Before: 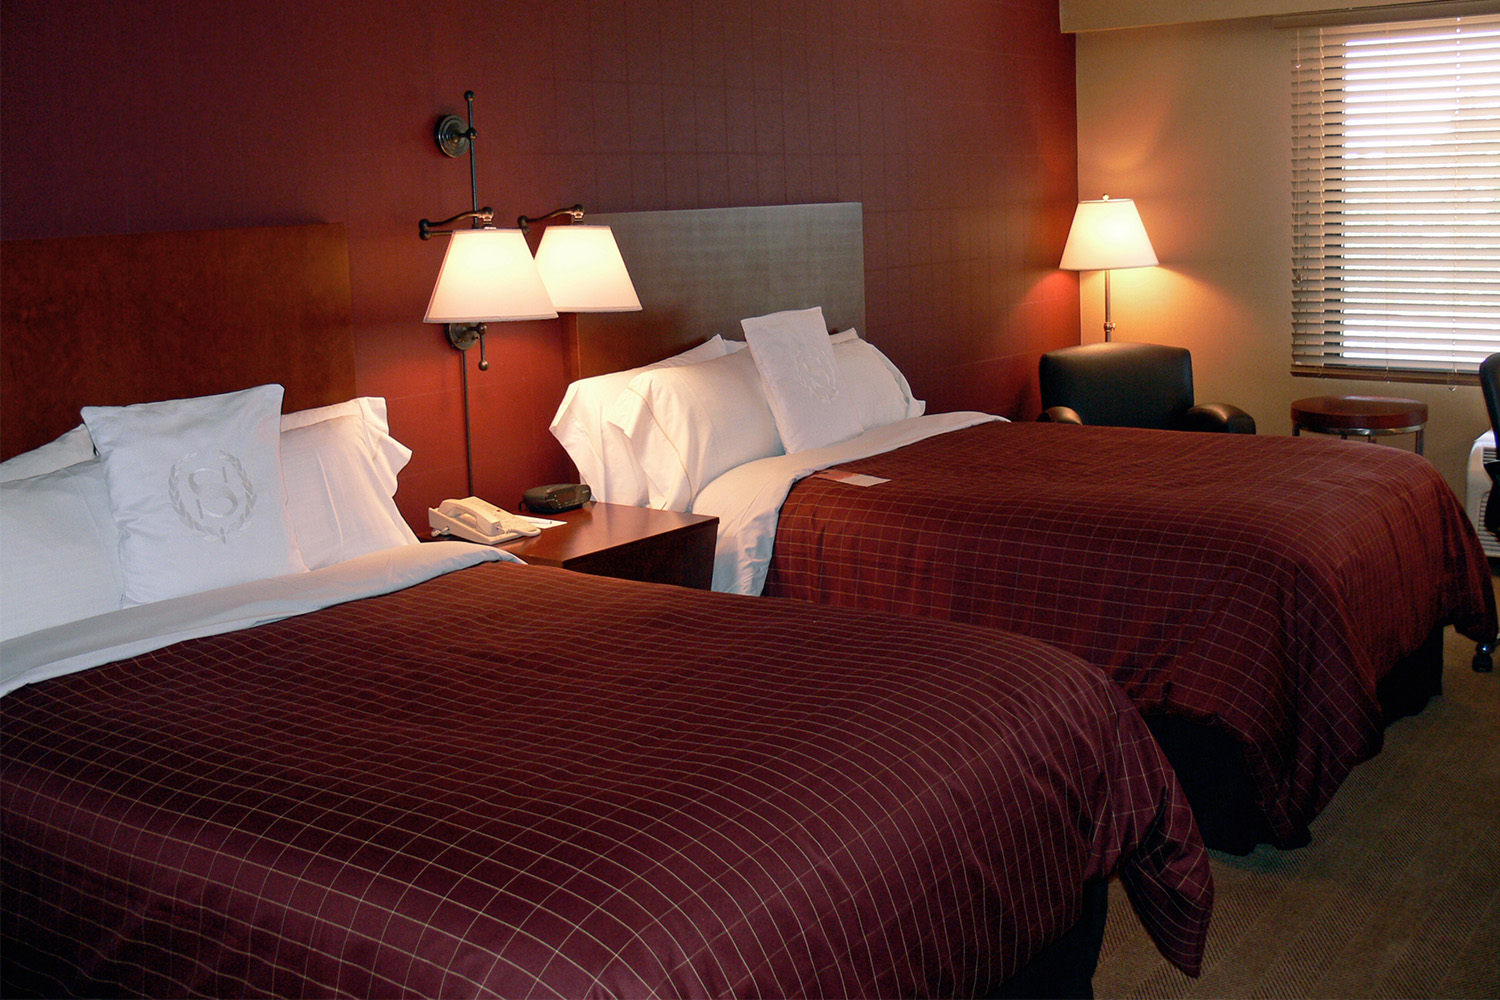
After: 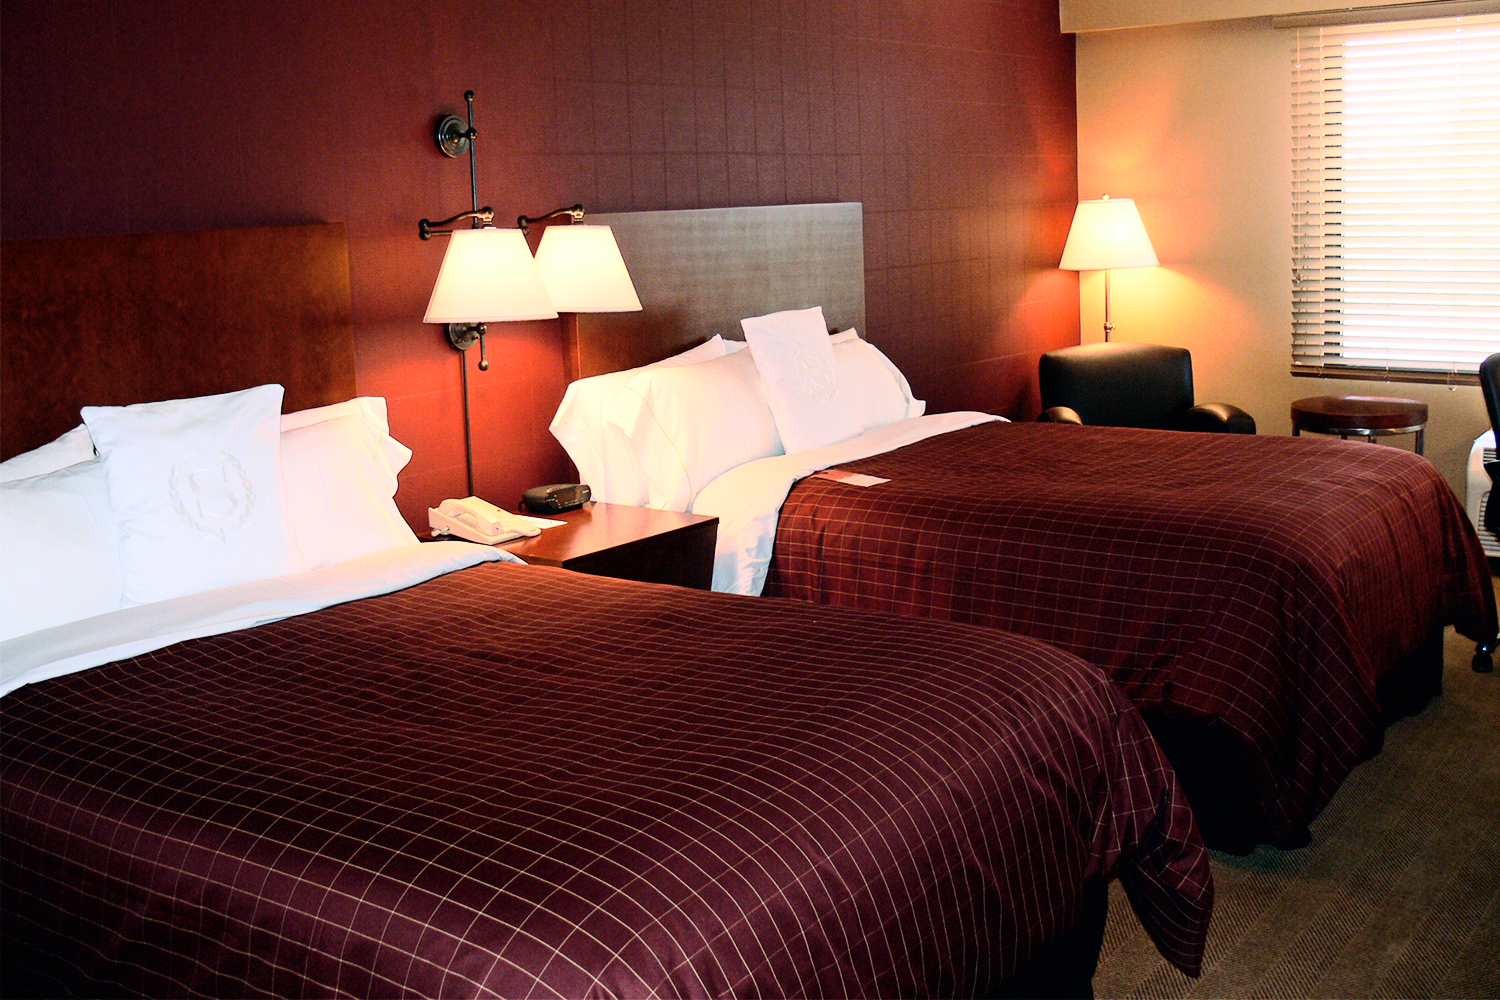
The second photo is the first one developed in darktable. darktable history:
exposure: compensate highlight preservation false
shadows and highlights: shadows -23.2, highlights 47.73, soften with gaussian
base curve: curves: ch0 [(0, 0) (0, 0.001) (0.001, 0.001) (0.004, 0.002) (0.007, 0.004) (0.015, 0.013) (0.033, 0.045) (0.052, 0.096) (0.075, 0.17) (0.099, 0.241) (0.163, 0.42) (0.219, 0.55) (0.259, 0.616) (0.327, 0.722) (0.365, 0.765) (0.522, 0.873) (0.547, 0.881) (0.689, 0.919) (0.826, 0.952) (1, 1)]
